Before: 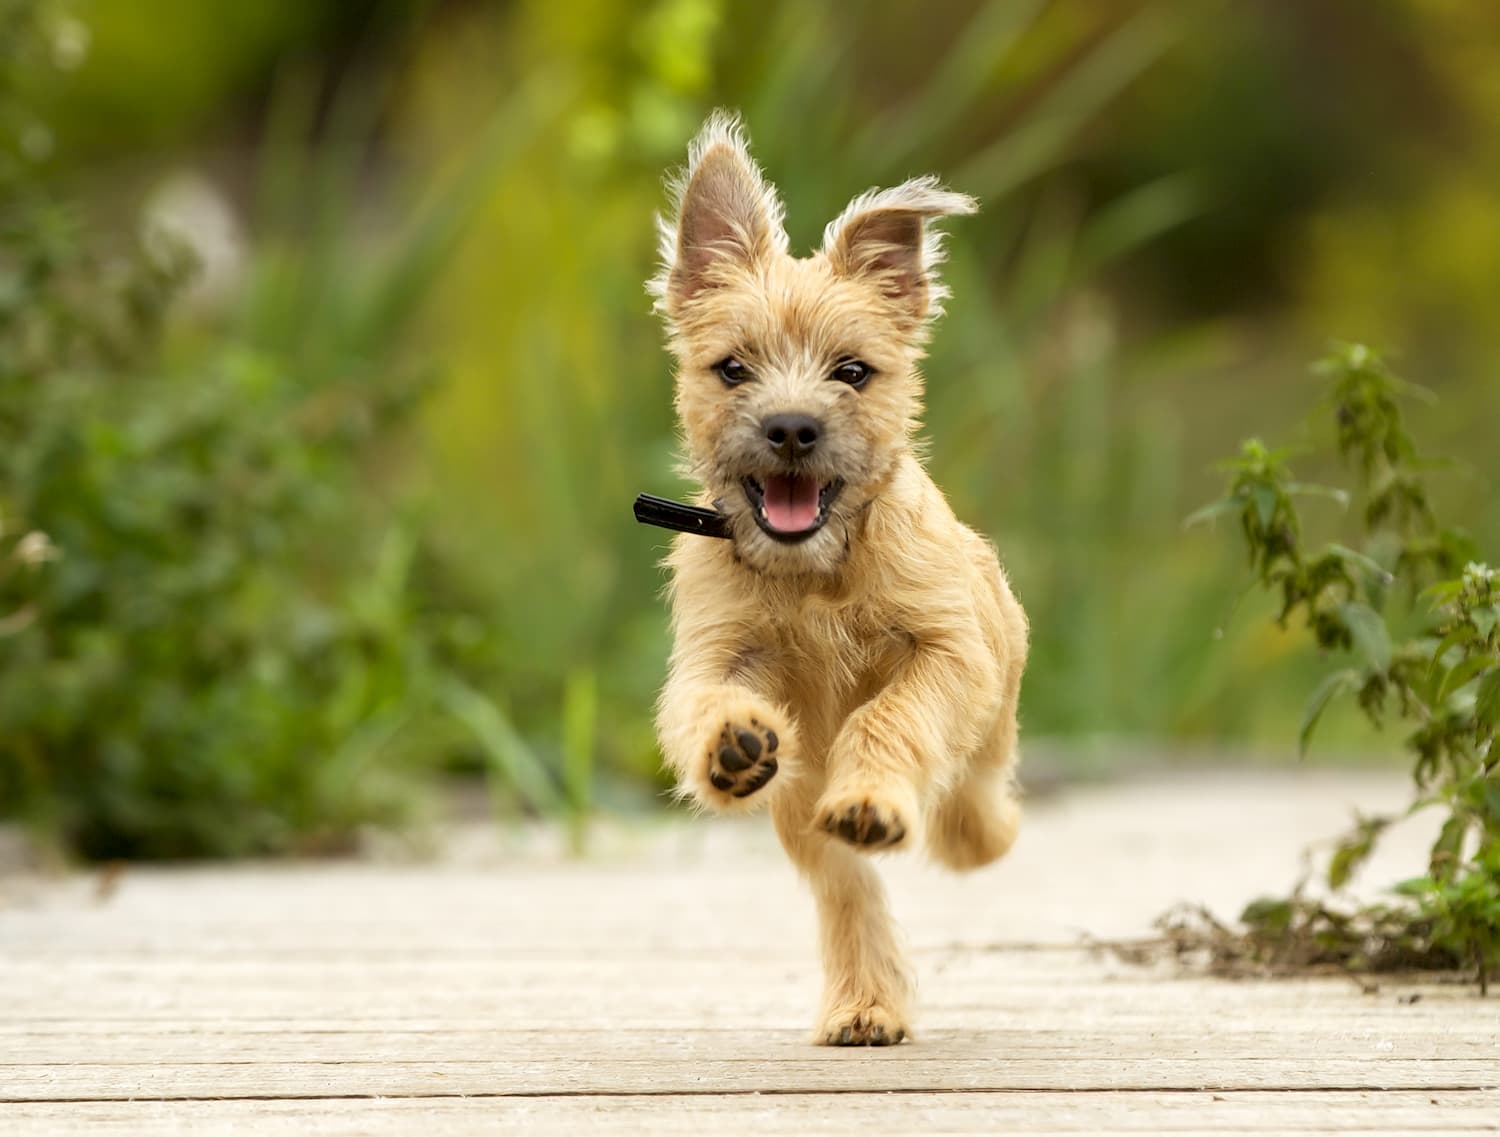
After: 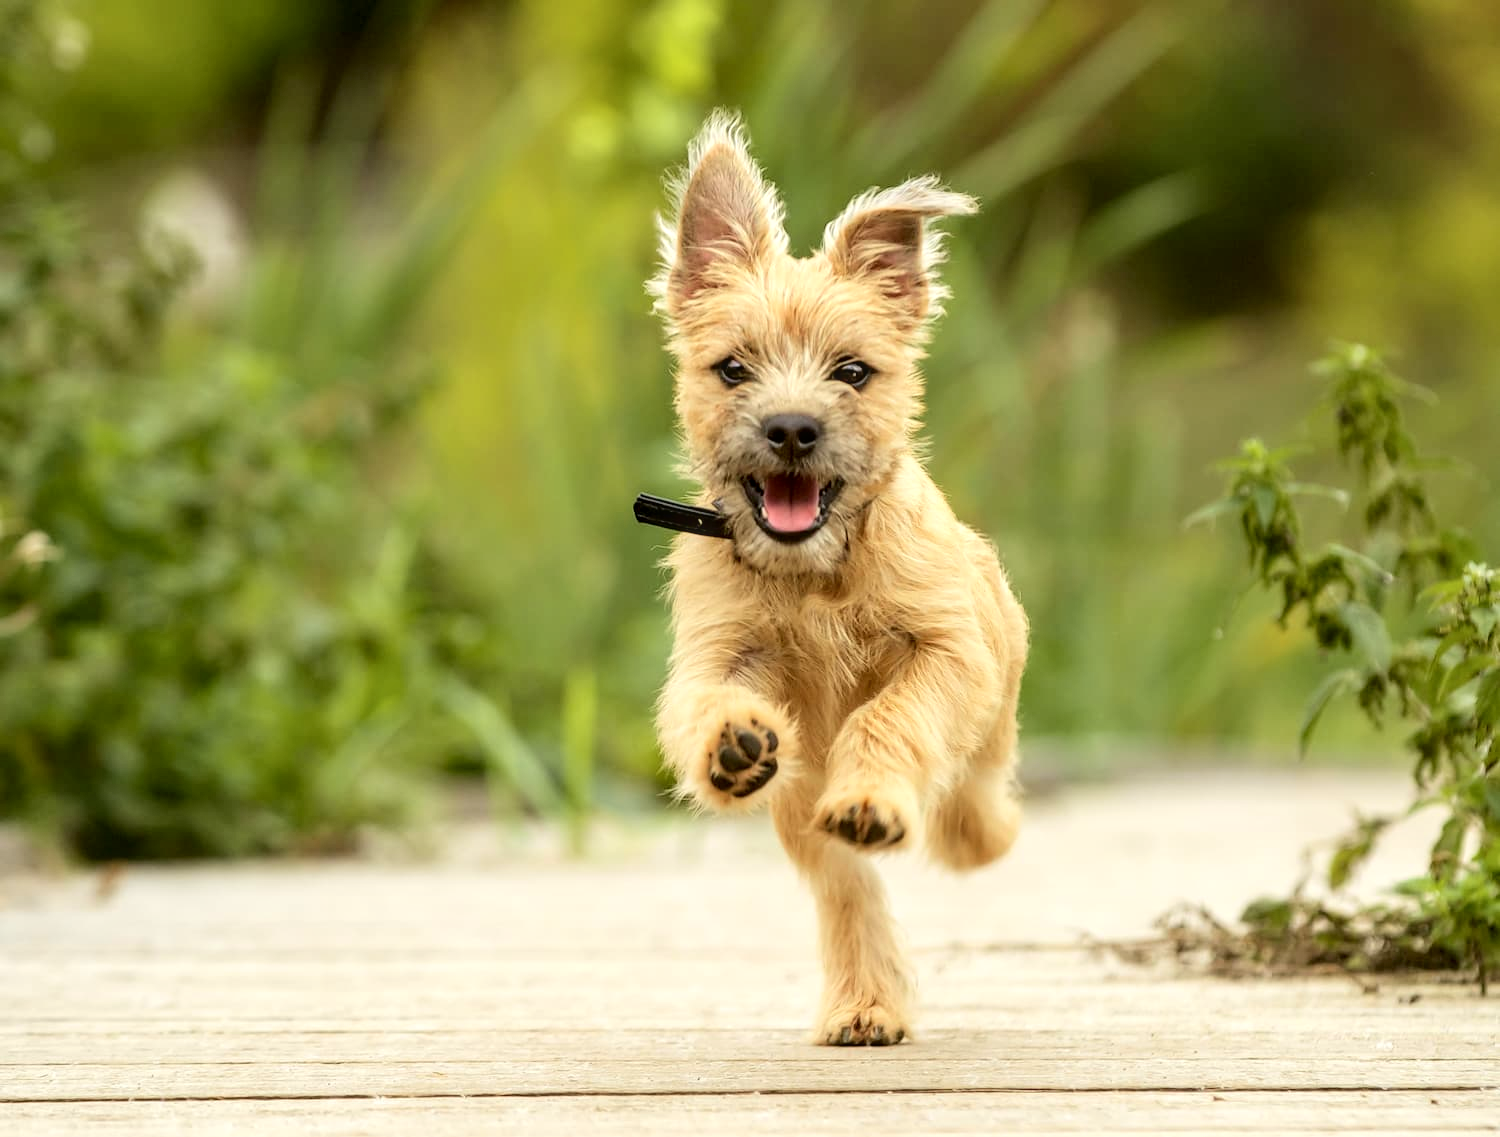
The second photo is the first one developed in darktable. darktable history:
tone curve: curves: ch0 [(0, 0.01) (0.052, 0.045) (0.136, 0.133) (0.29, 0.332) (0.453, 0.531) (0.676, 0.751) (0.89, 0.919) (1, 1)]; ch1 [(0, 0) (0.094, 0.081) (0.285, 0.299) (0.385, 0.403) (0.446, 0.443) (0.502, 0.5) (0.544, 0.552) (0.589, 0.612) (0.722, 0.728) (1, 1)]; ch2 [(0, 0) (0.257, 0.217) (0.43, 0.421) (0.498, 0.507) (0.531, 0.544) (0.56, 0.579) (0.625, 0.642) (1, 1)], color space Lab, independent channels, preserve colors none
local contrast: on, module defaults
